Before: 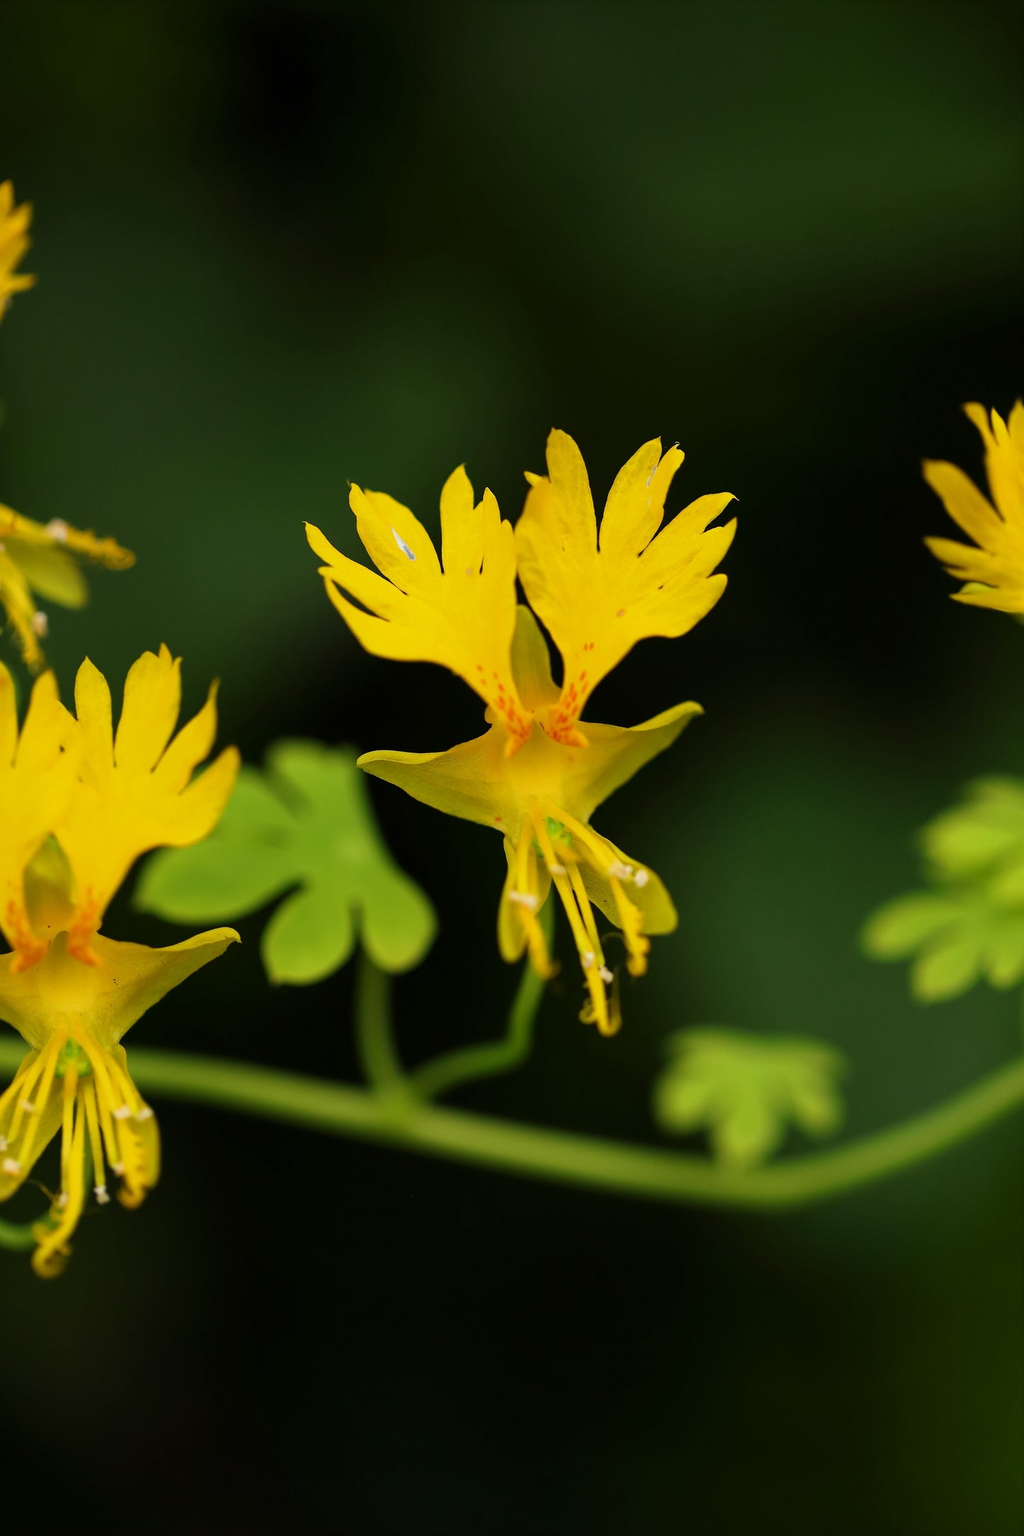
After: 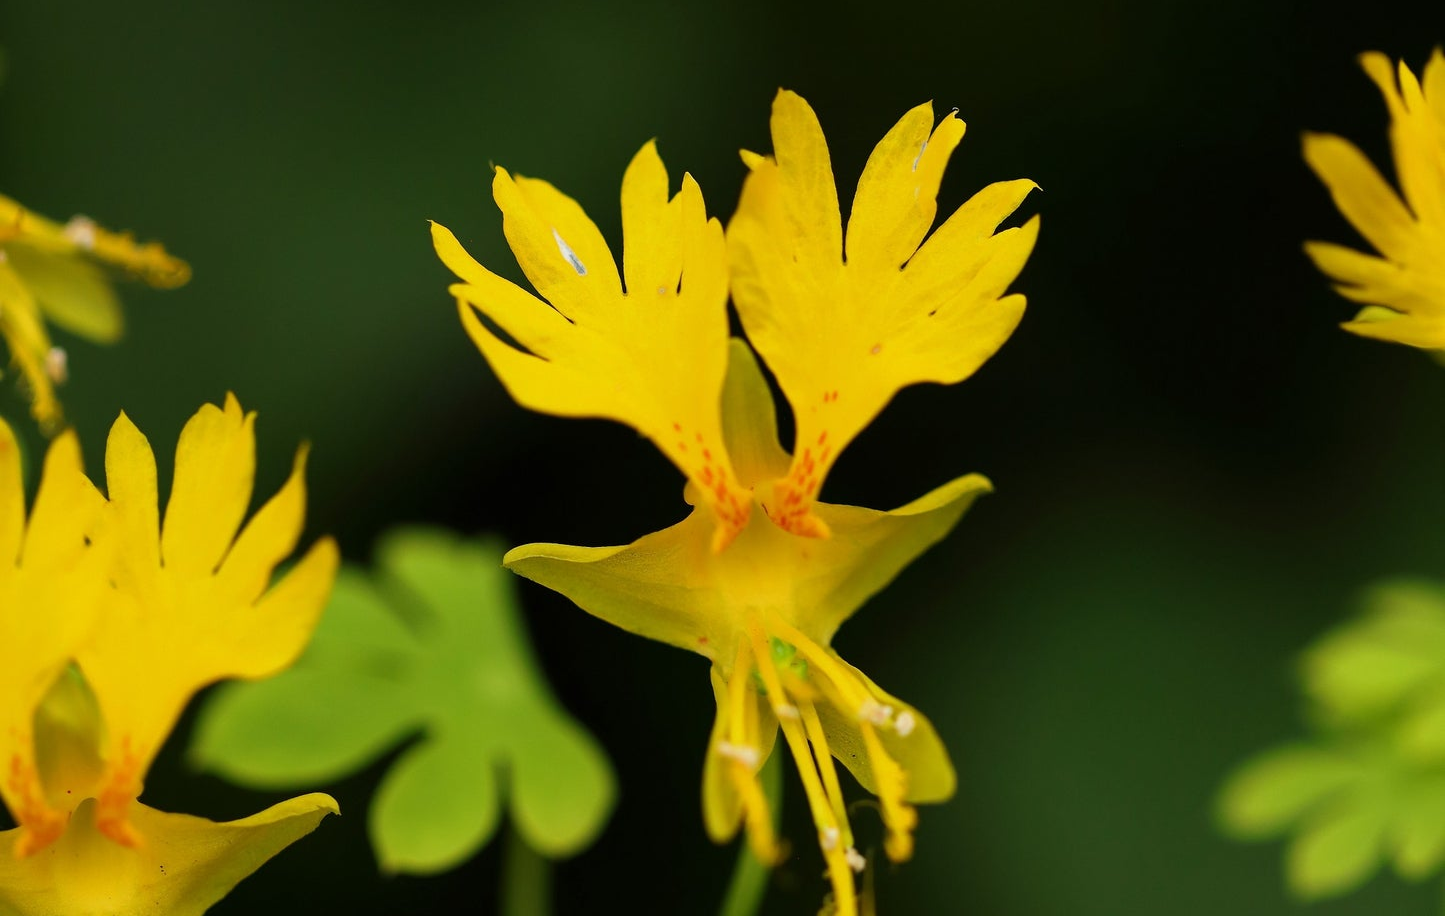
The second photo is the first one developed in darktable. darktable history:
crop and rotate: top 23.82%, bottom 33.916%
